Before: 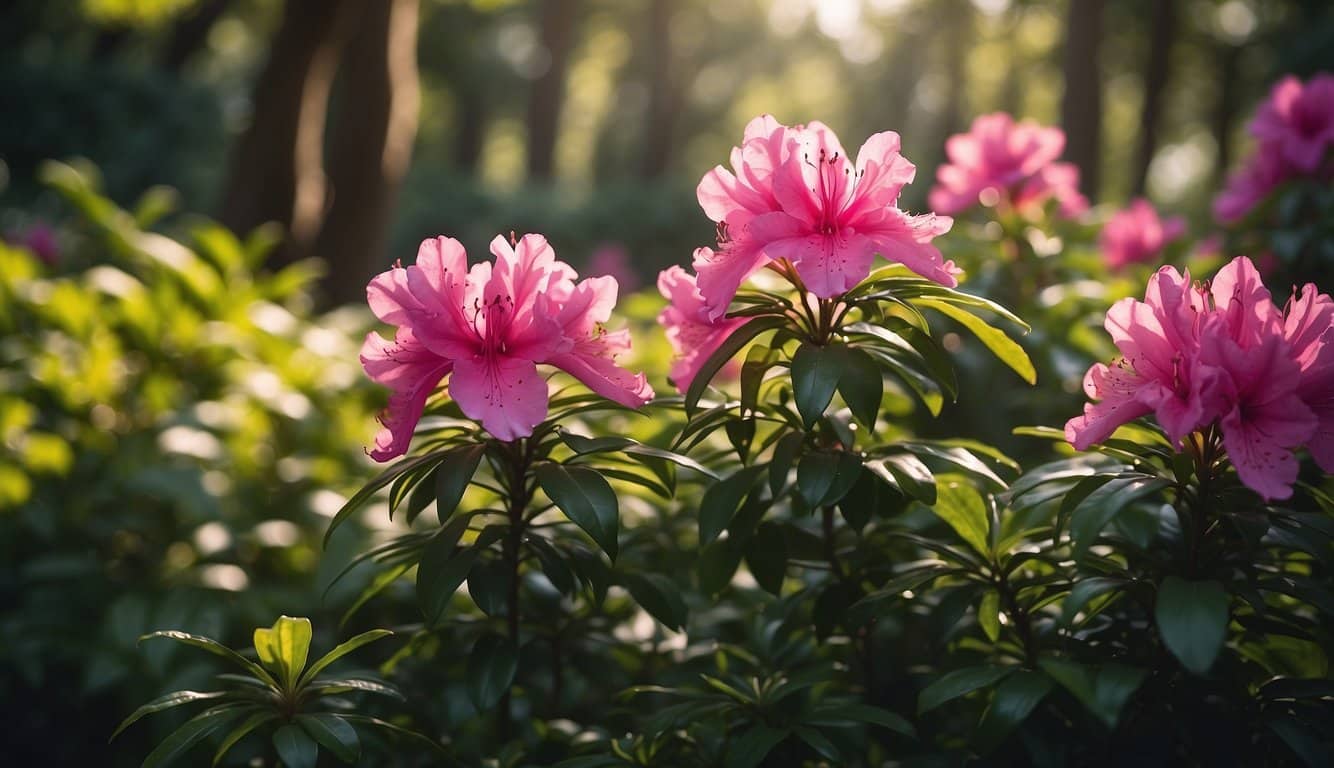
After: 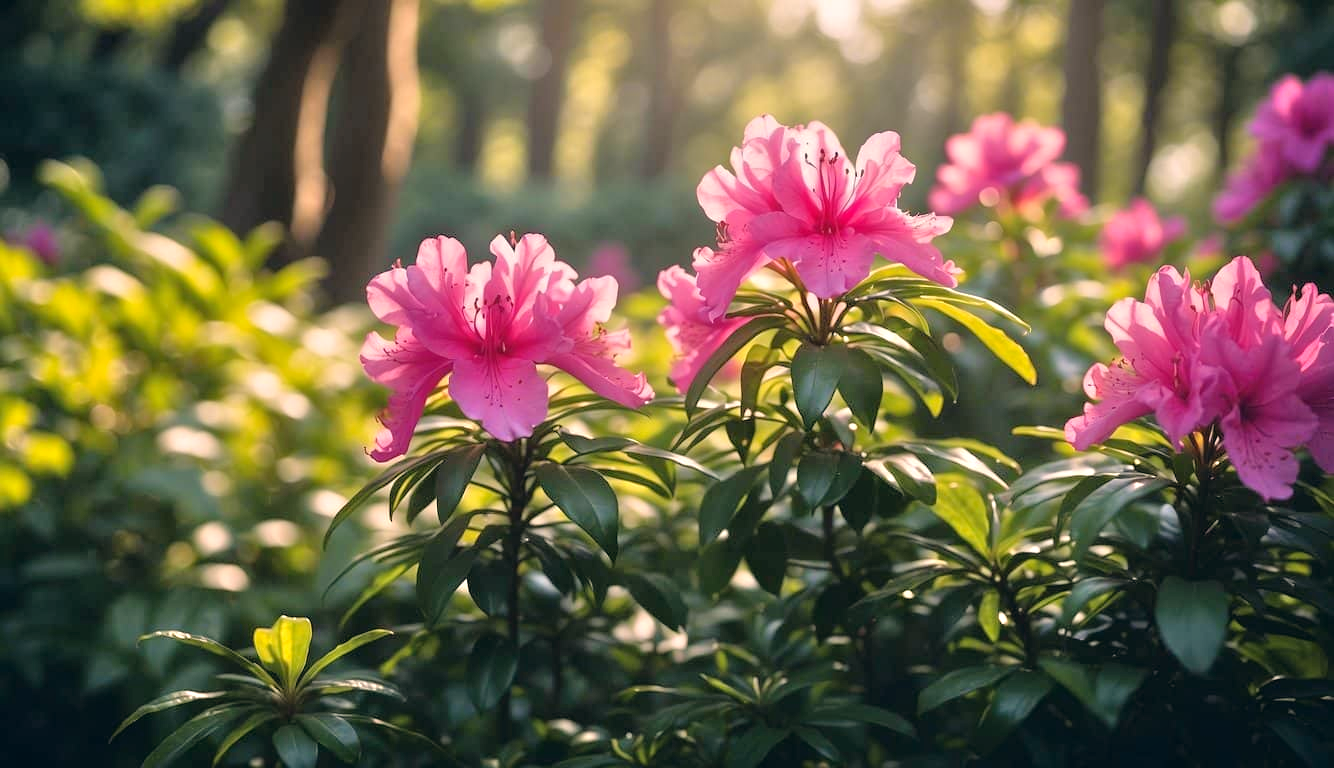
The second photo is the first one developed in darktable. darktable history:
tone equalizer: -7 EV 0.15 EV, -6 EV 0.6 EV, -5 EV 1.15 EV, -4 EV 1.33 EV, -3 EV 1.15 EV, -2 EV 0.6 EV, -1 EV 0.15 EV, mask exposure compensation -0.5 EV
color correction: highlights a* 5.38, highlights b* 5.3, shadows a* -4.26, shadows b* -5.11
